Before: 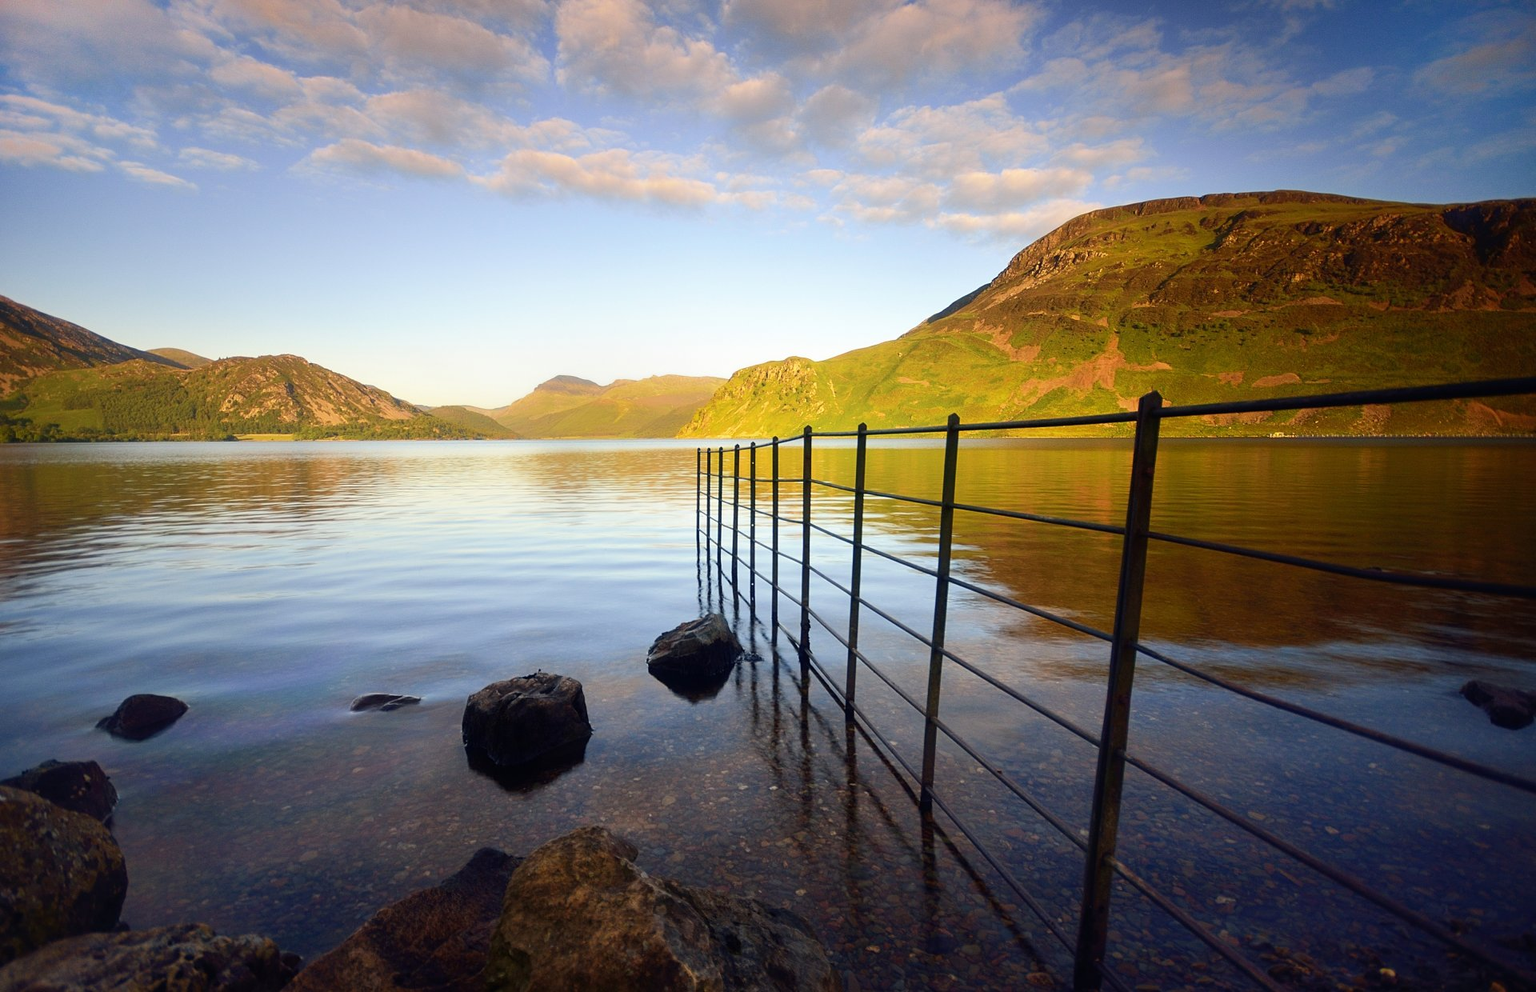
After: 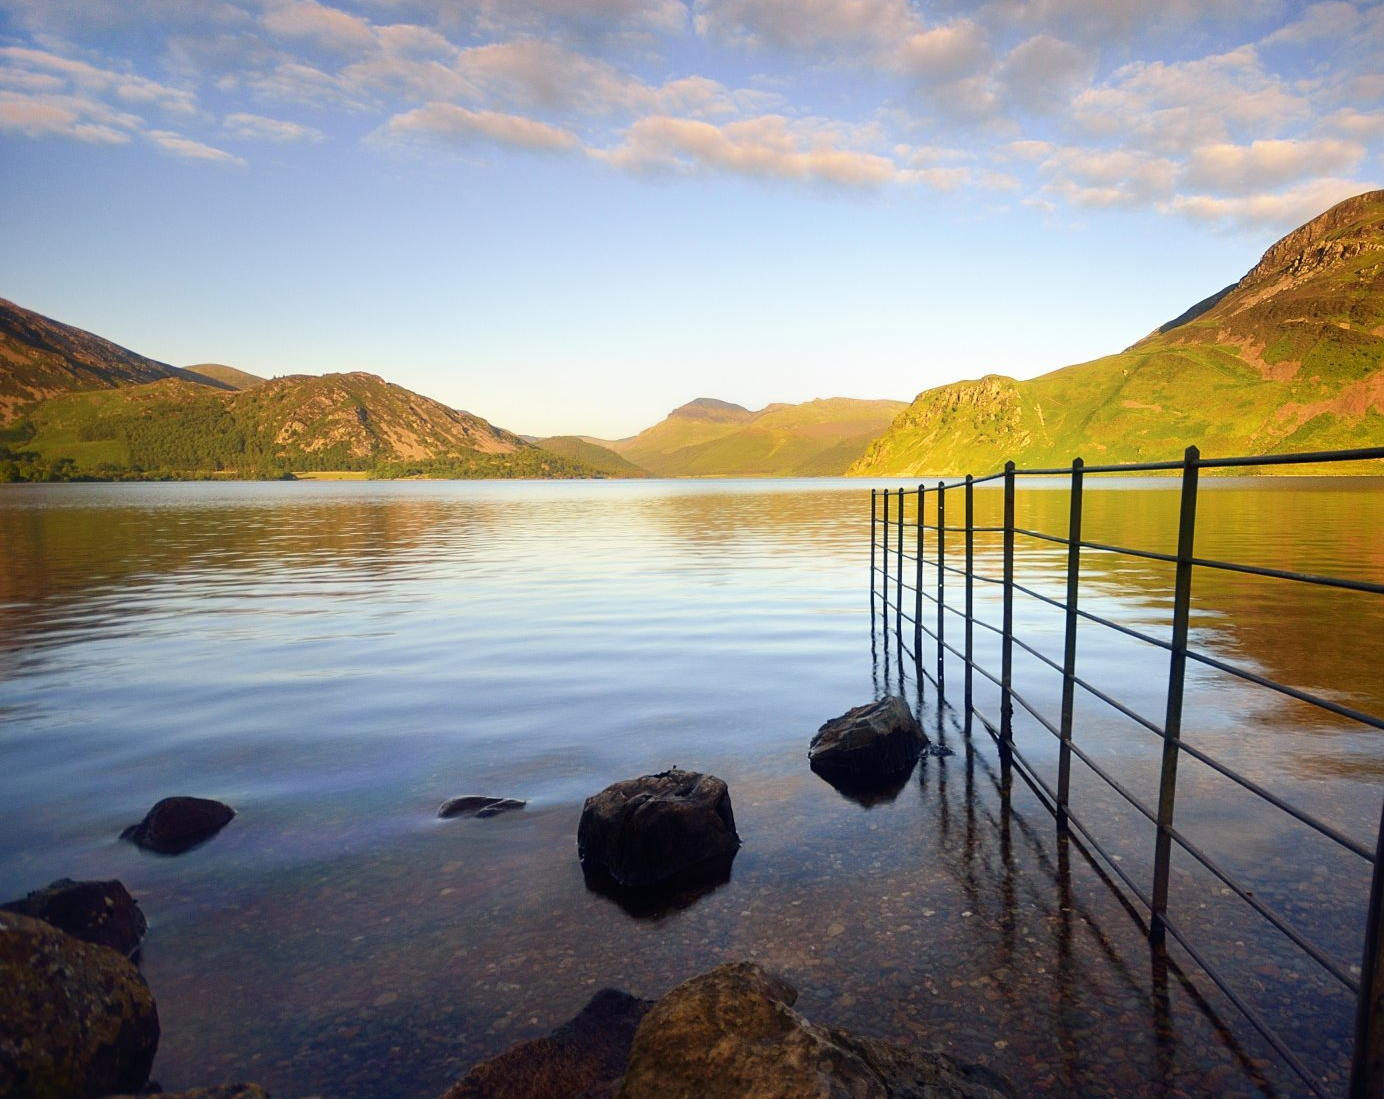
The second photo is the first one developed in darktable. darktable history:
crop: top 5.77%, right 27.881%, bottom 5.532%
